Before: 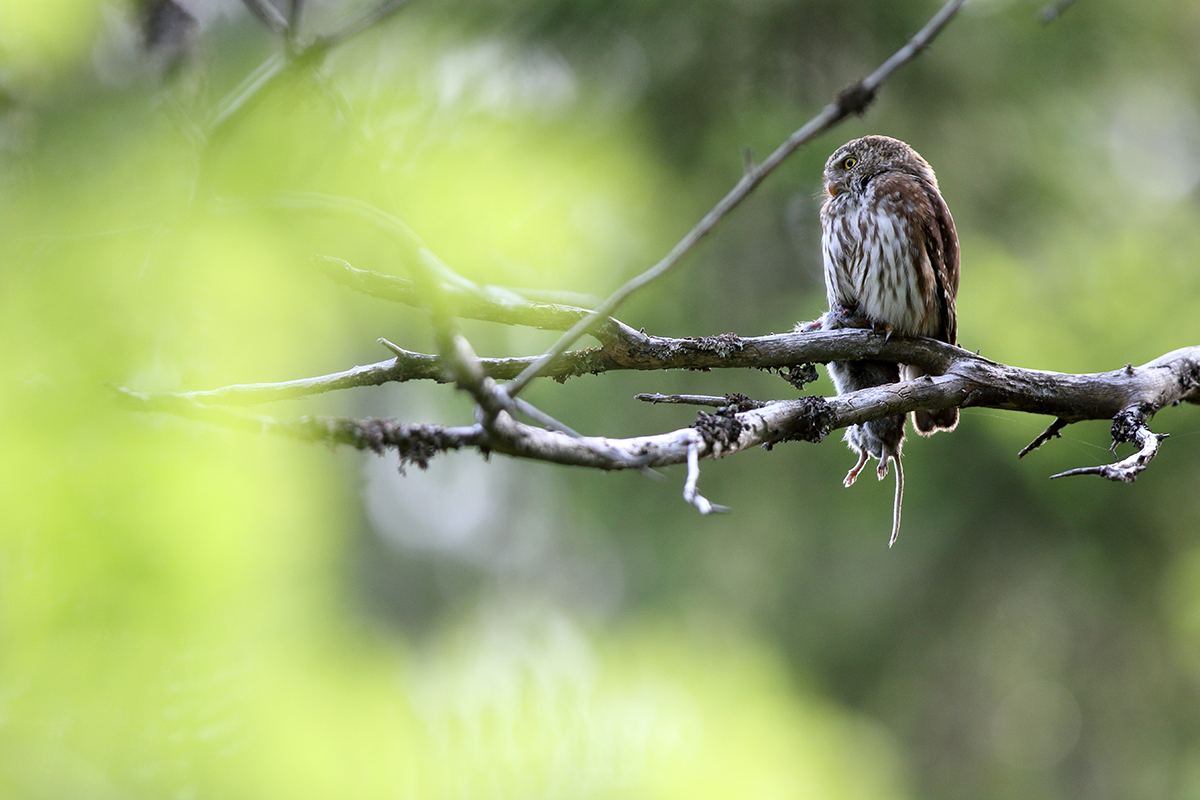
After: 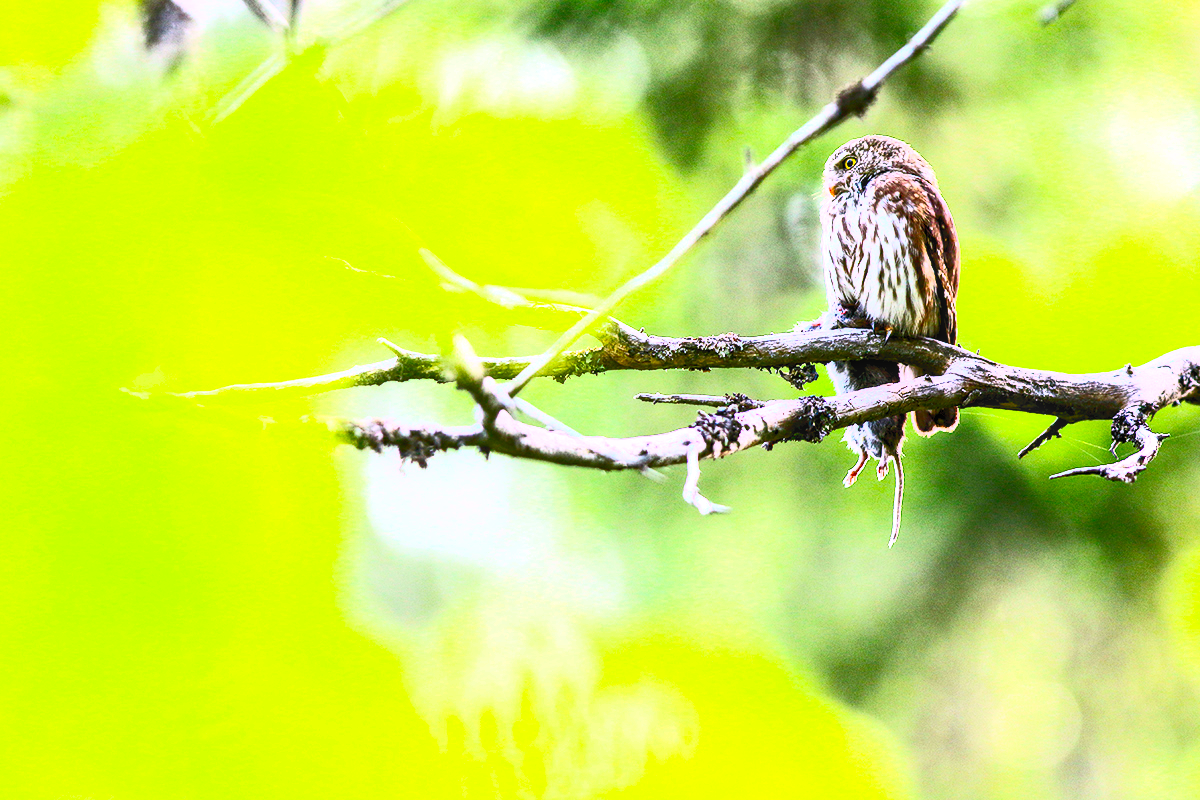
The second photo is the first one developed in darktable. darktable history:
color balance rgb: highlights gain › chroma 1.466%, highlights gain › hue 308.9°, global offset › luminance -0.479%, perceptual saturation grading › global saturation 31.146%, global vibrance 20%
local contrast: on, module defaults
exposure: black level correction 0, exposure 0.847 EV, compensate highlight preservation false
contrast brightness saturation: contrast 0.831, brightness 0.585, saturation 0.599
